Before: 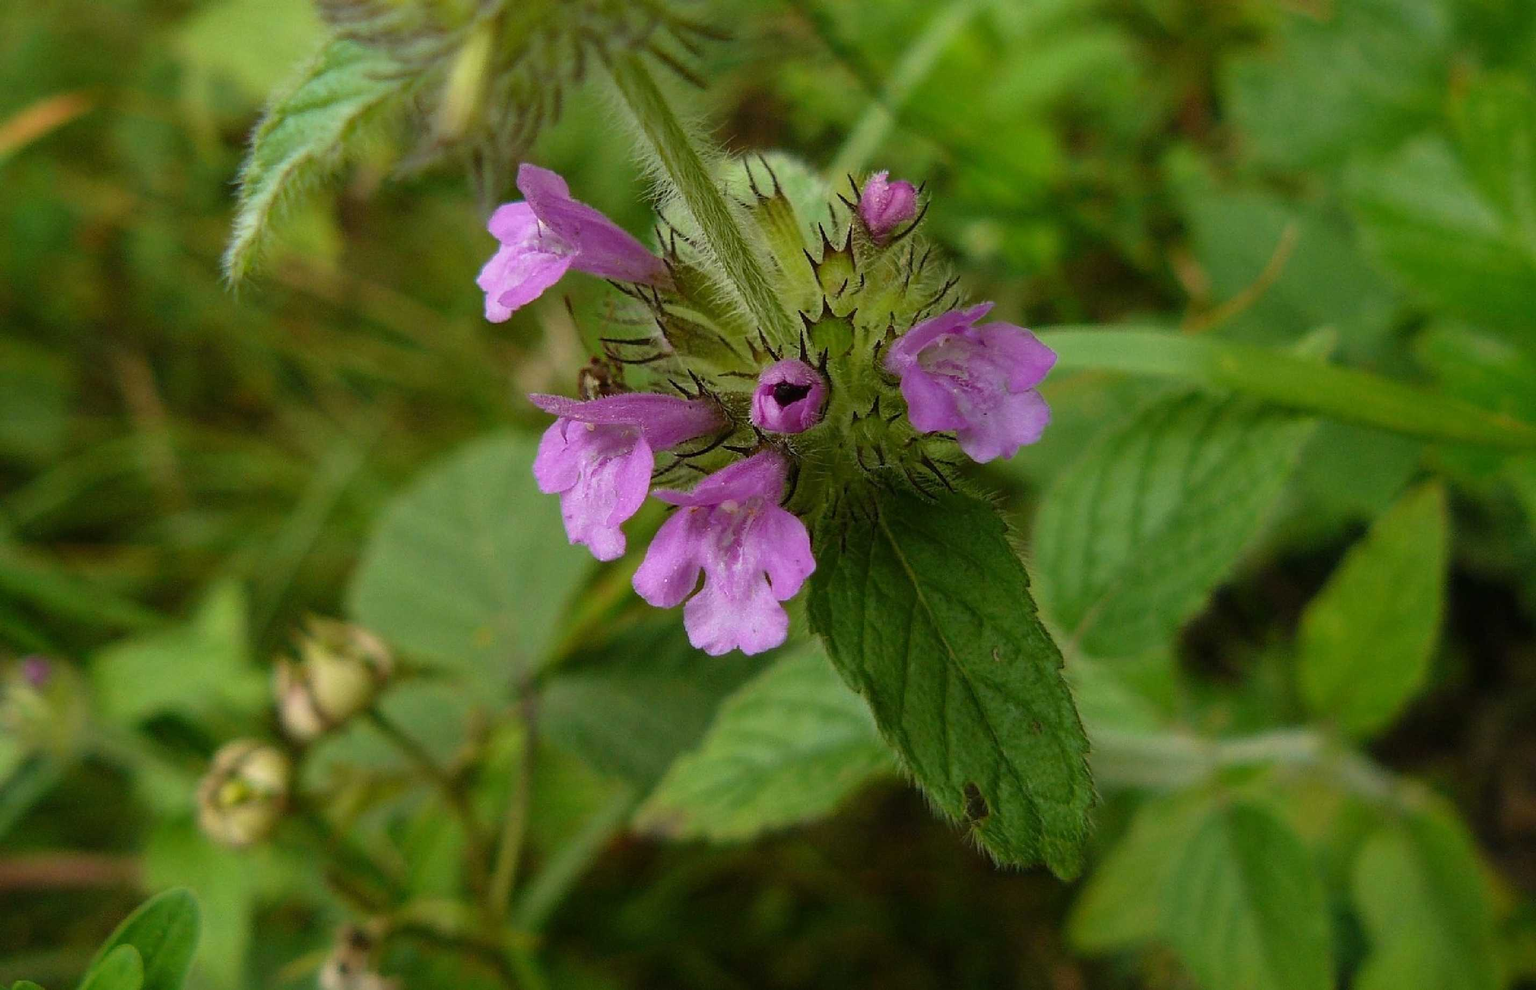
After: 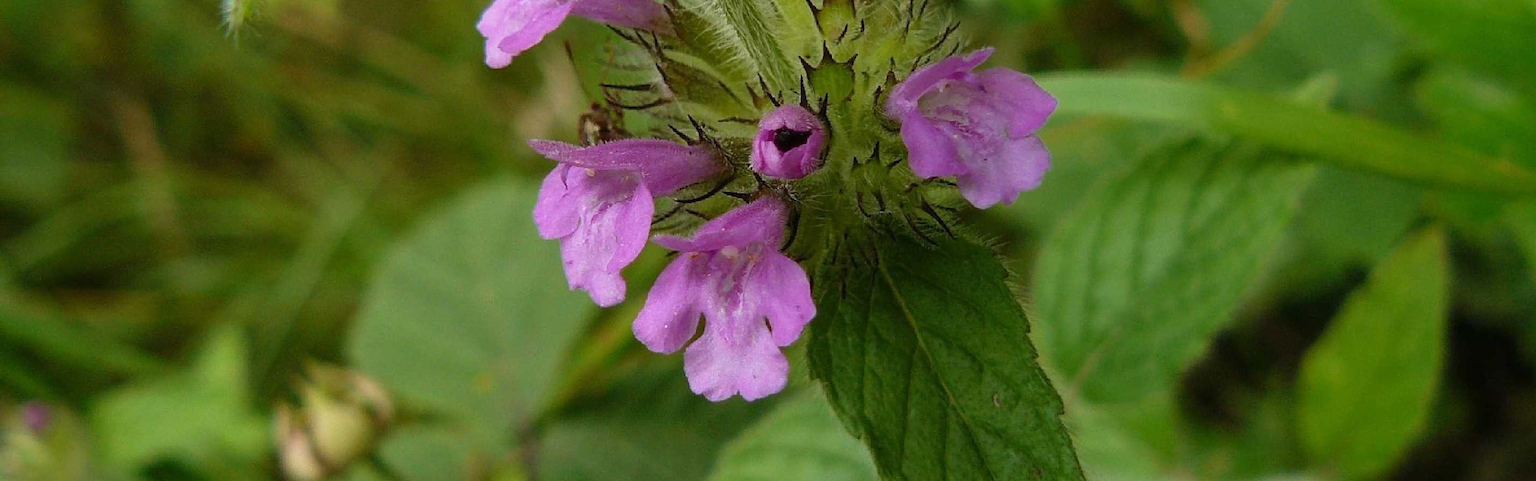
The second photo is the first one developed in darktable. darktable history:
crop and rotate: top 25.788%, bottom 25.576%
